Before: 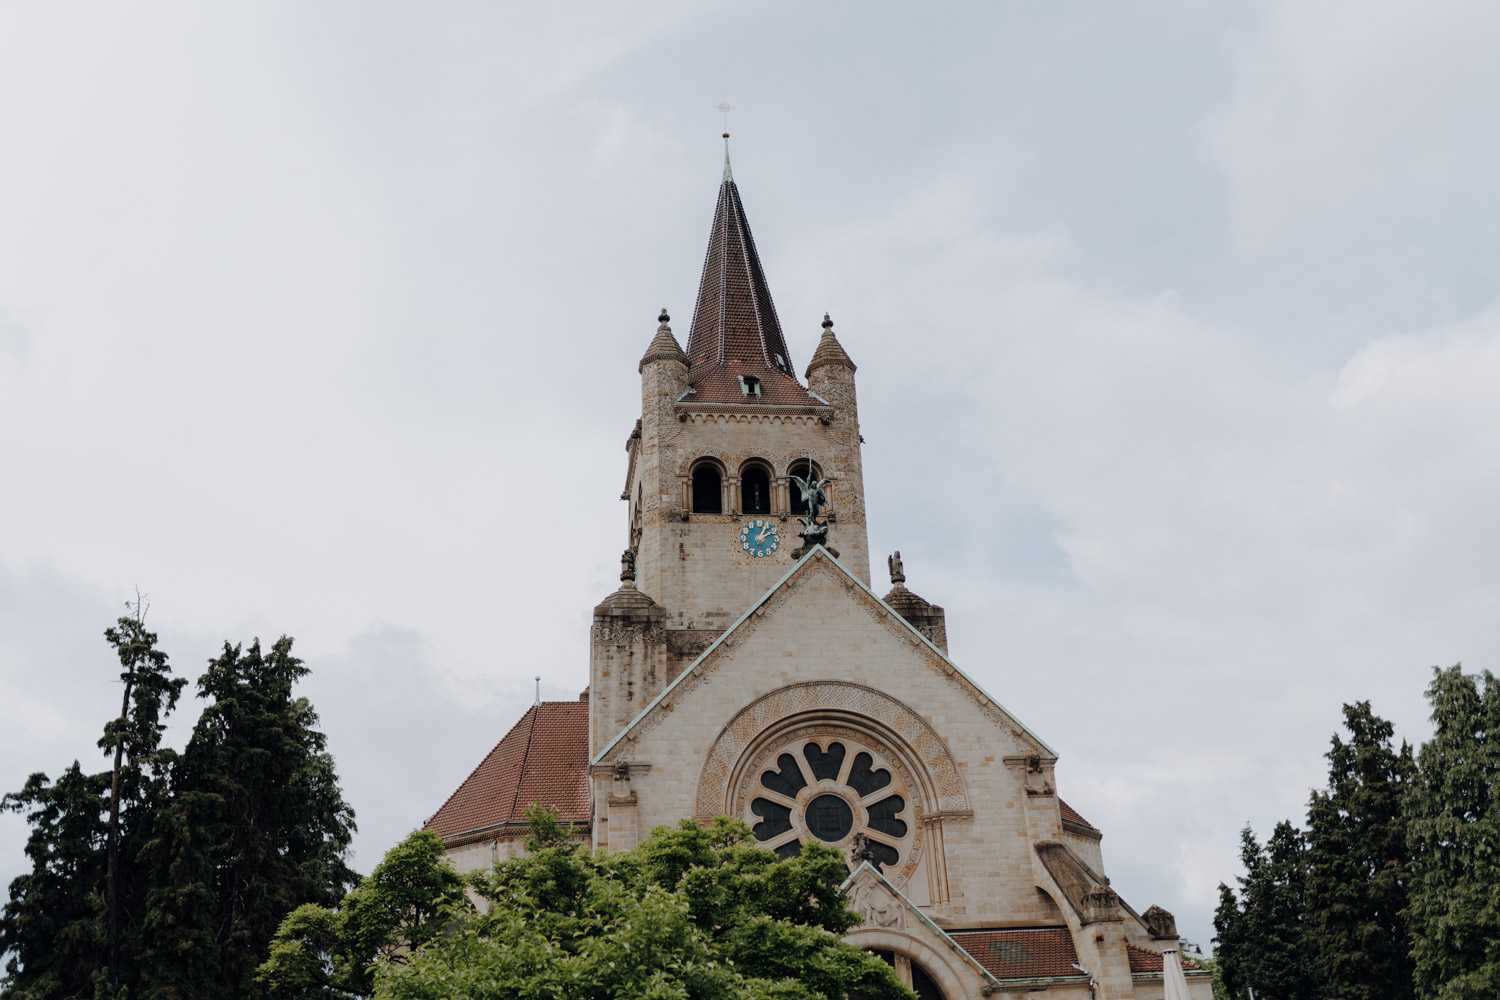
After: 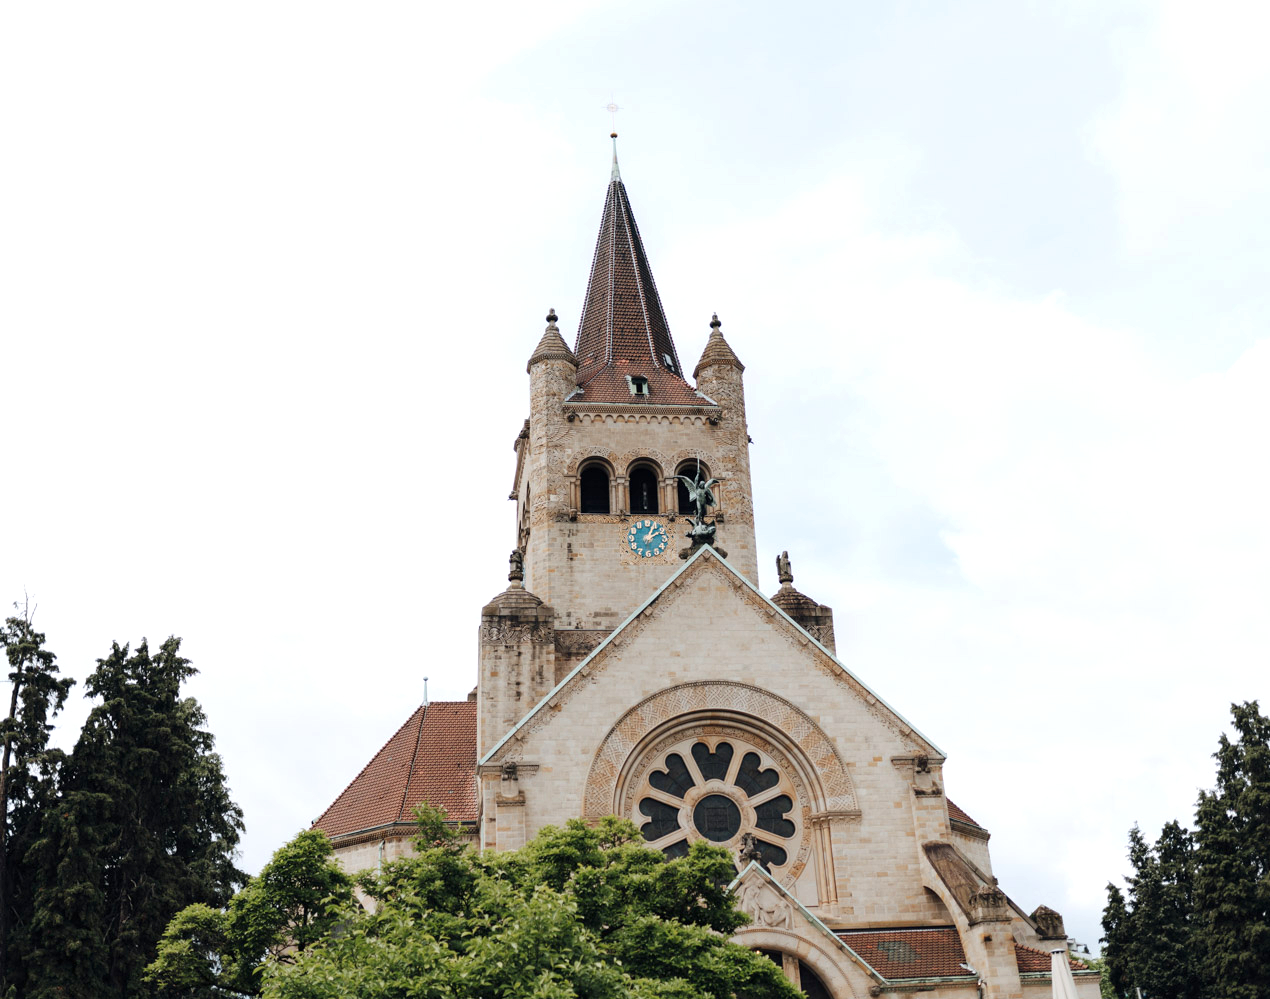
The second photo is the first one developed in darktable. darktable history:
crop: left 7.518%, right 7.784%
exposure: black level correction 0, exposure 0.697 EV, compensate exposure bias true, compensate highlight preservation false
